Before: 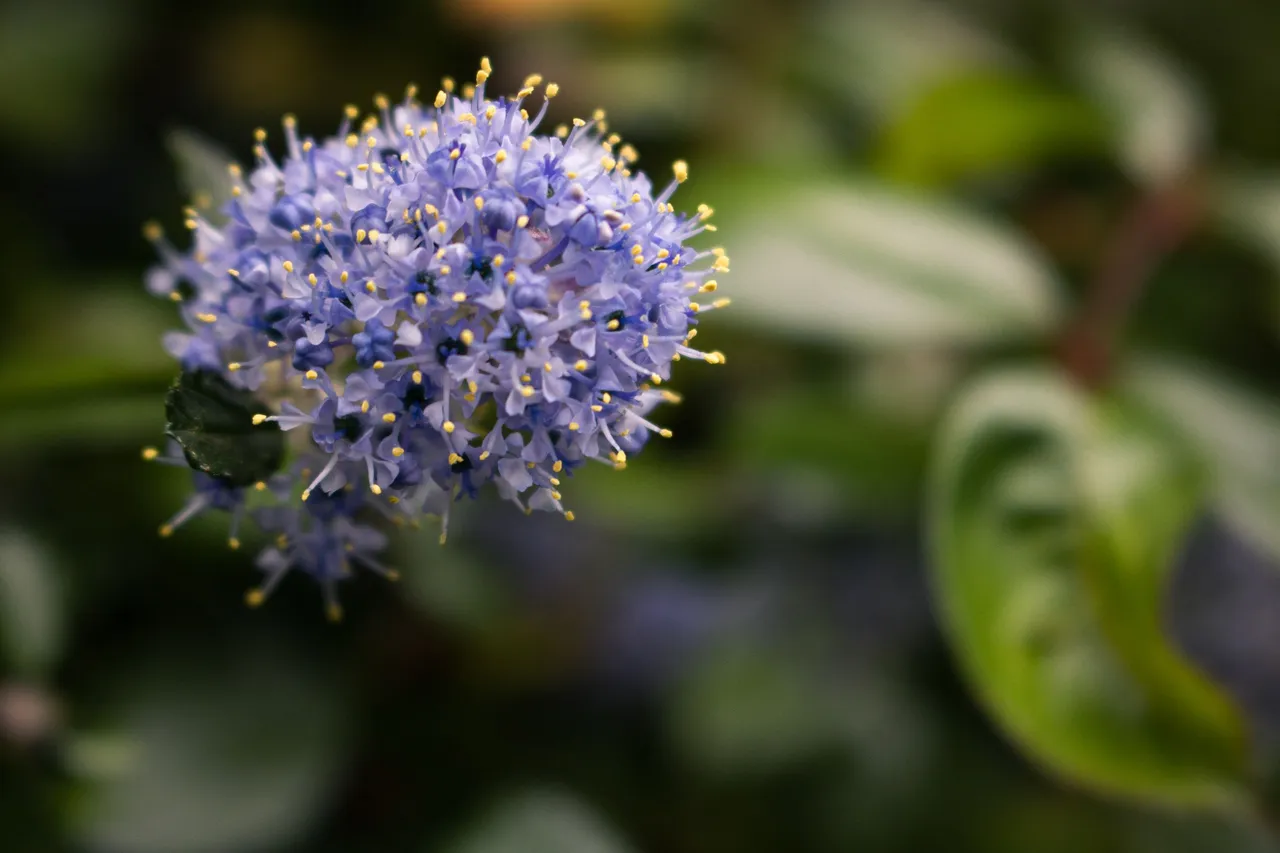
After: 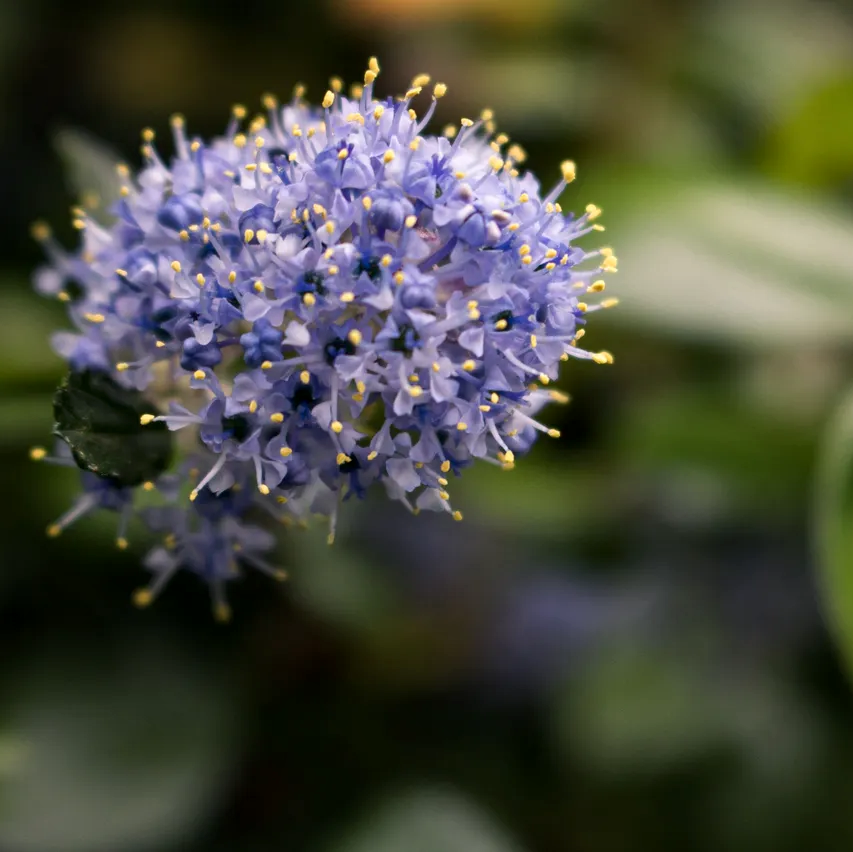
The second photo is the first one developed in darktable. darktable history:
local contrast: mode bilateral grid, contrast 20, coarseness 50, detail 120%, midtone range 0.2
crop and rotate: left 8.786%, right 24.548%
